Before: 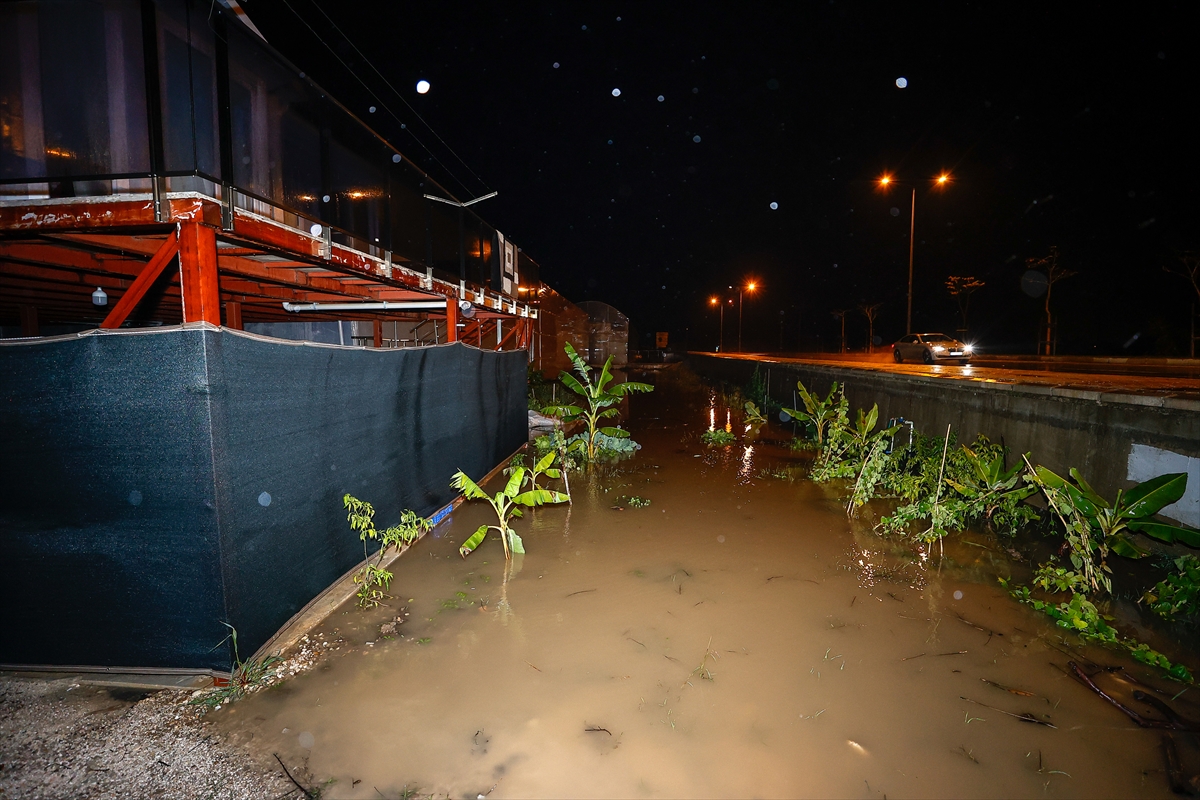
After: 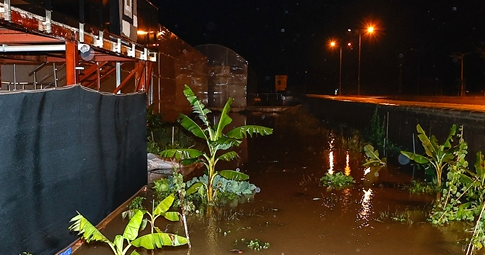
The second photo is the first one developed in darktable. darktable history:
exposure: exposure 0.207 EV, compensate highlight preservation false
crop: left 31.751%, top 32.172%, right 27.8%, bottom 35.83%
white balance: red 1, blue 1
